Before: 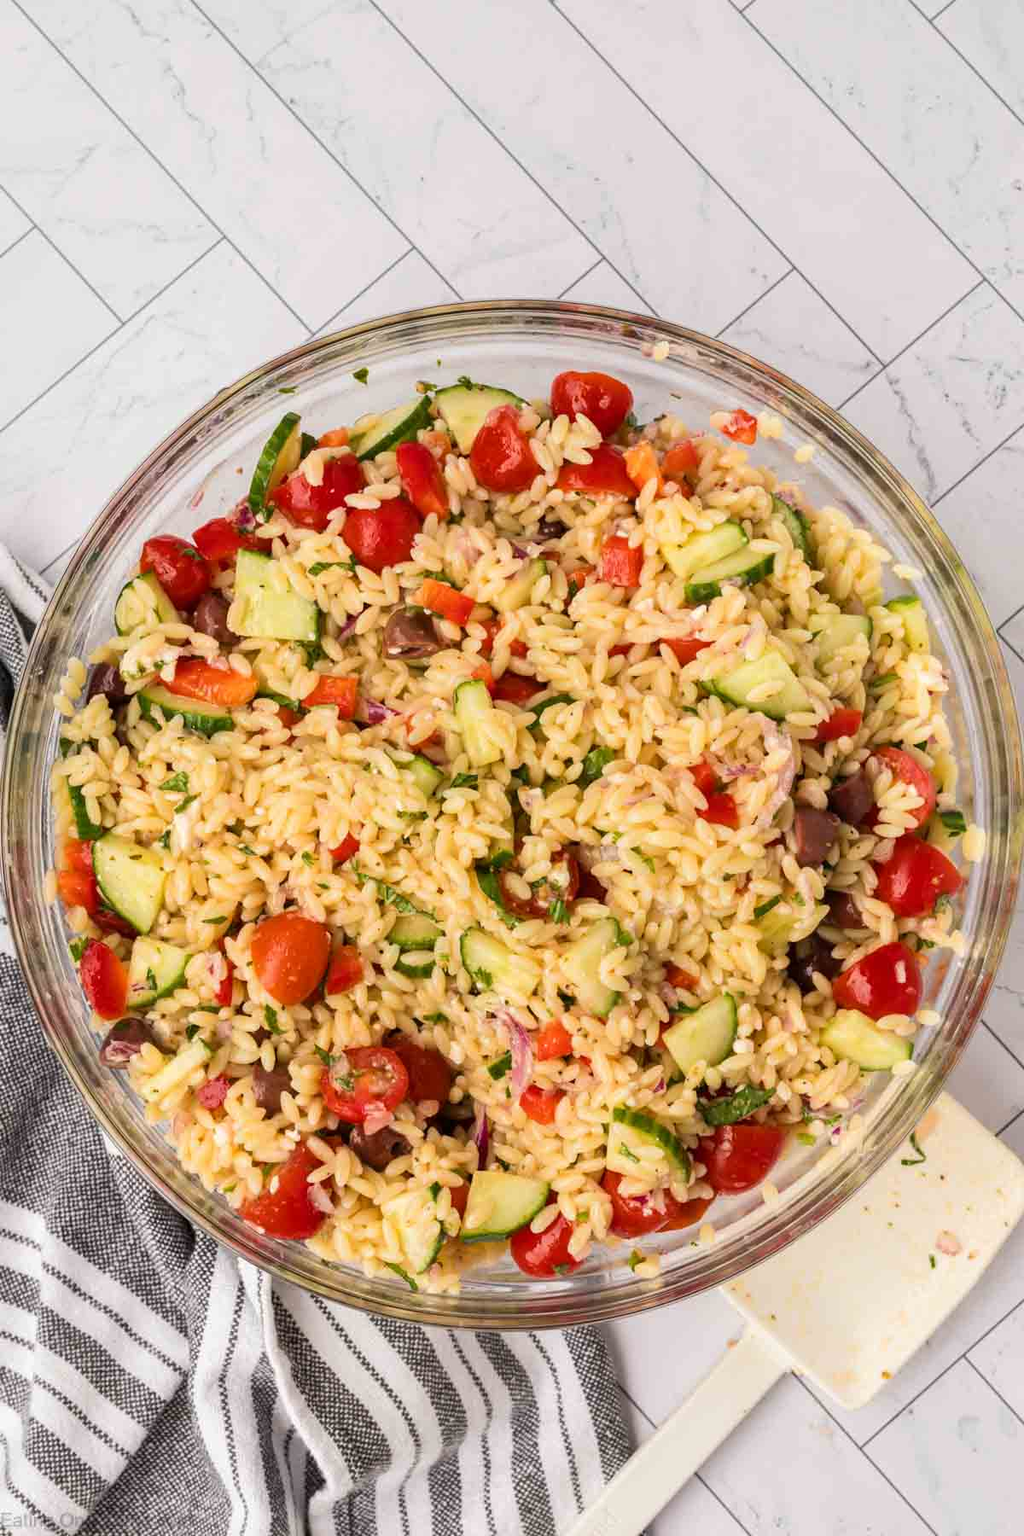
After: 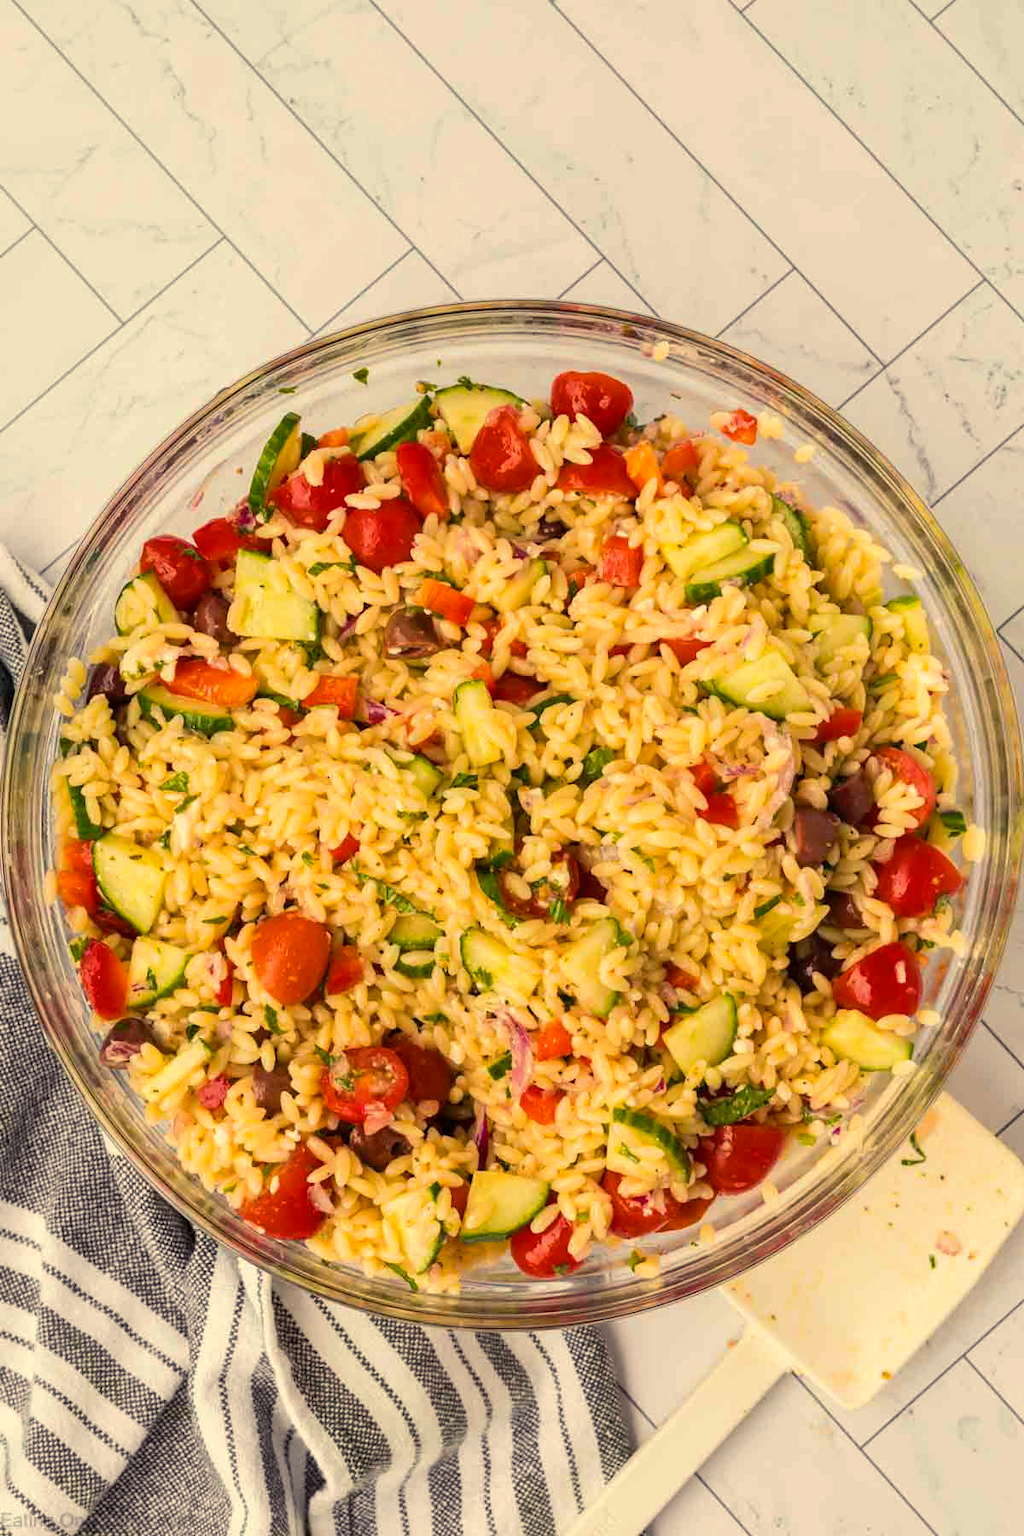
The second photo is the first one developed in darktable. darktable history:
color balance rgb: highlights gain › chroma 7.998%, highlights gain › hue 81.61°, linear chroma grading › global chroma 14.511%, perceptual saturation grading › global saturation 0.148%
